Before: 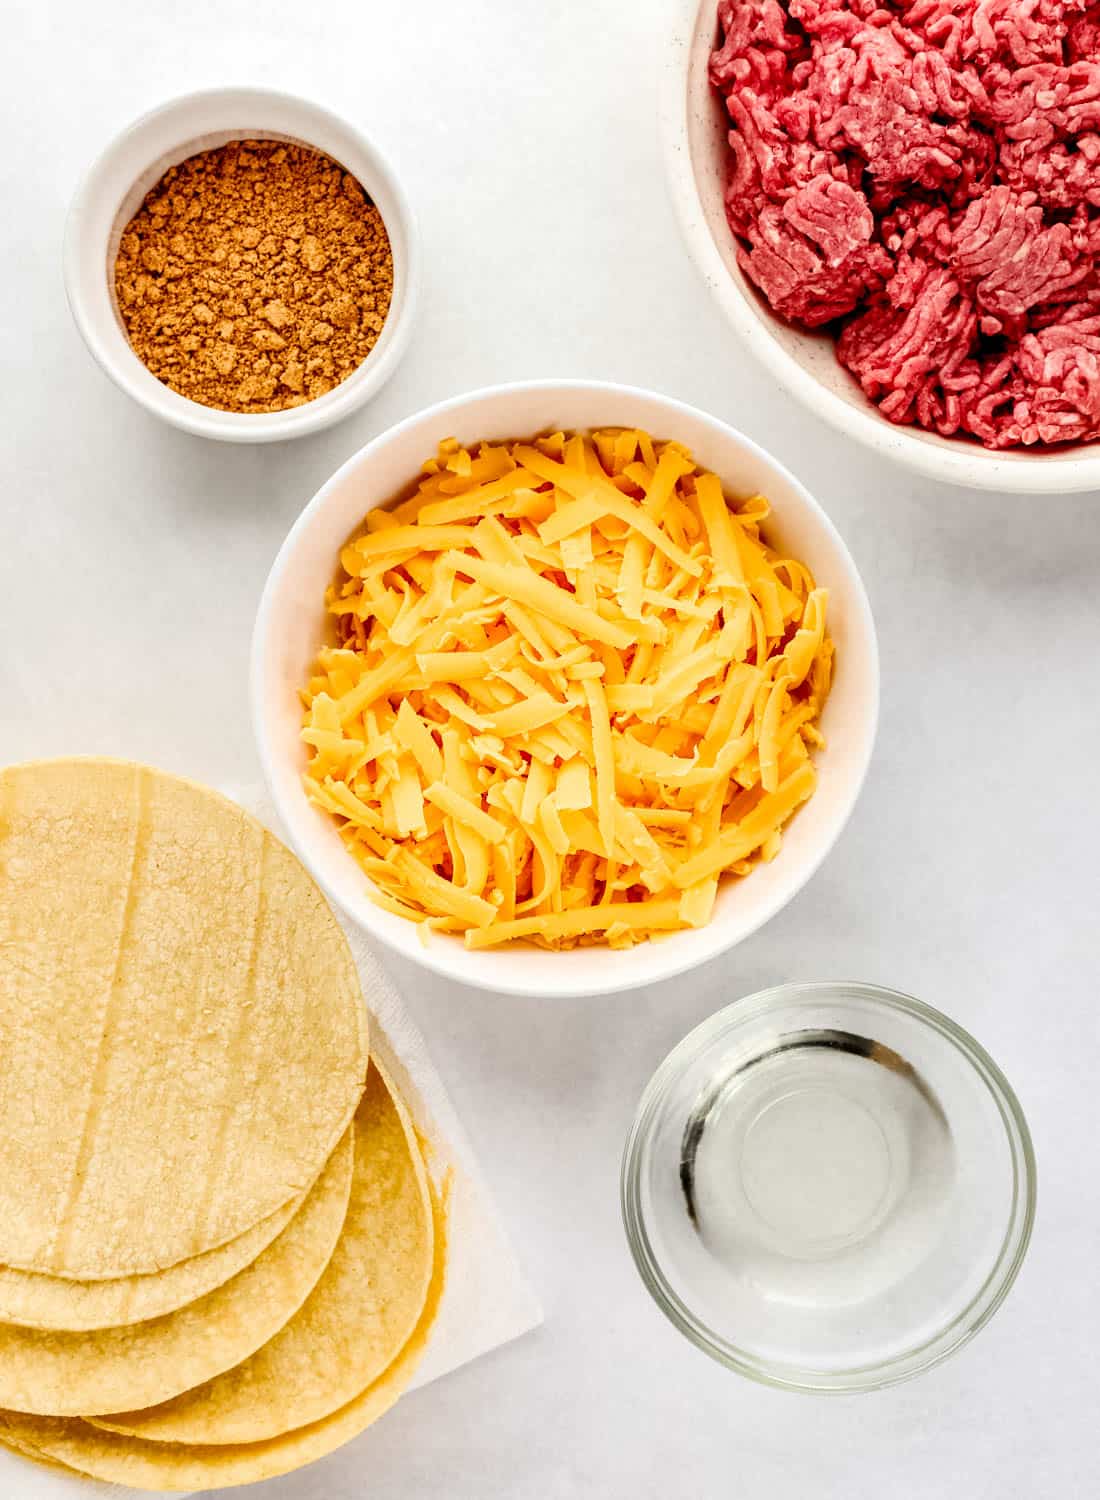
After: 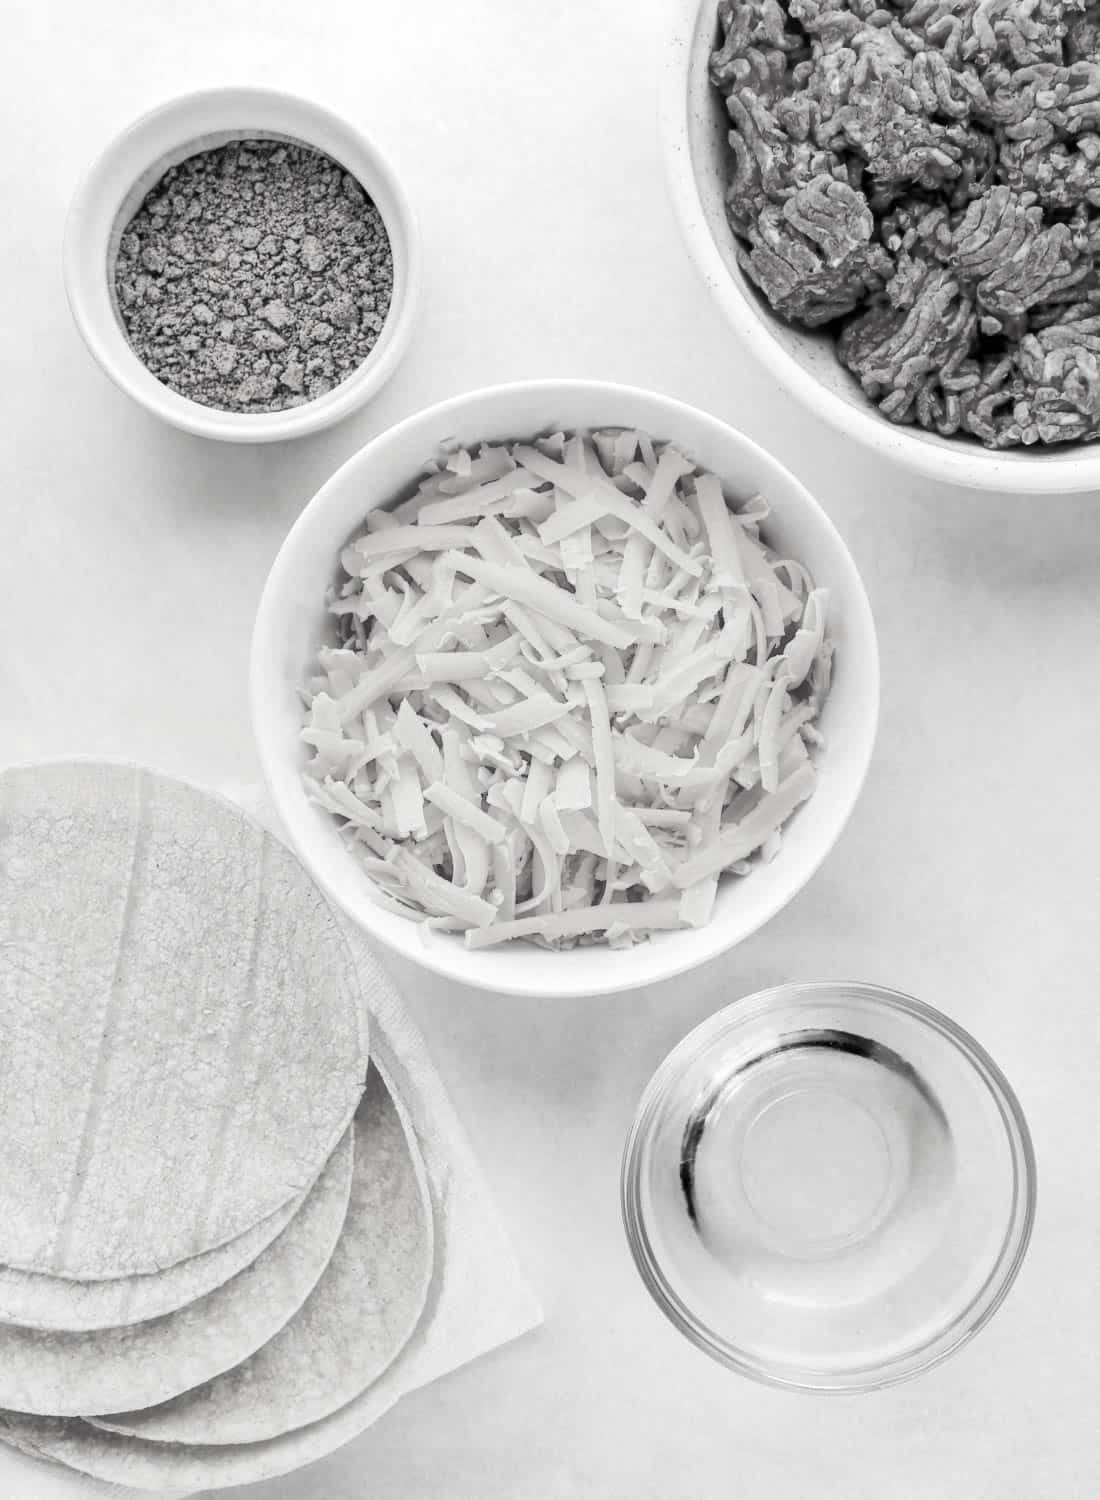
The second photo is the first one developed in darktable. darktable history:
contrast brightness saturation: saturation -0.985
